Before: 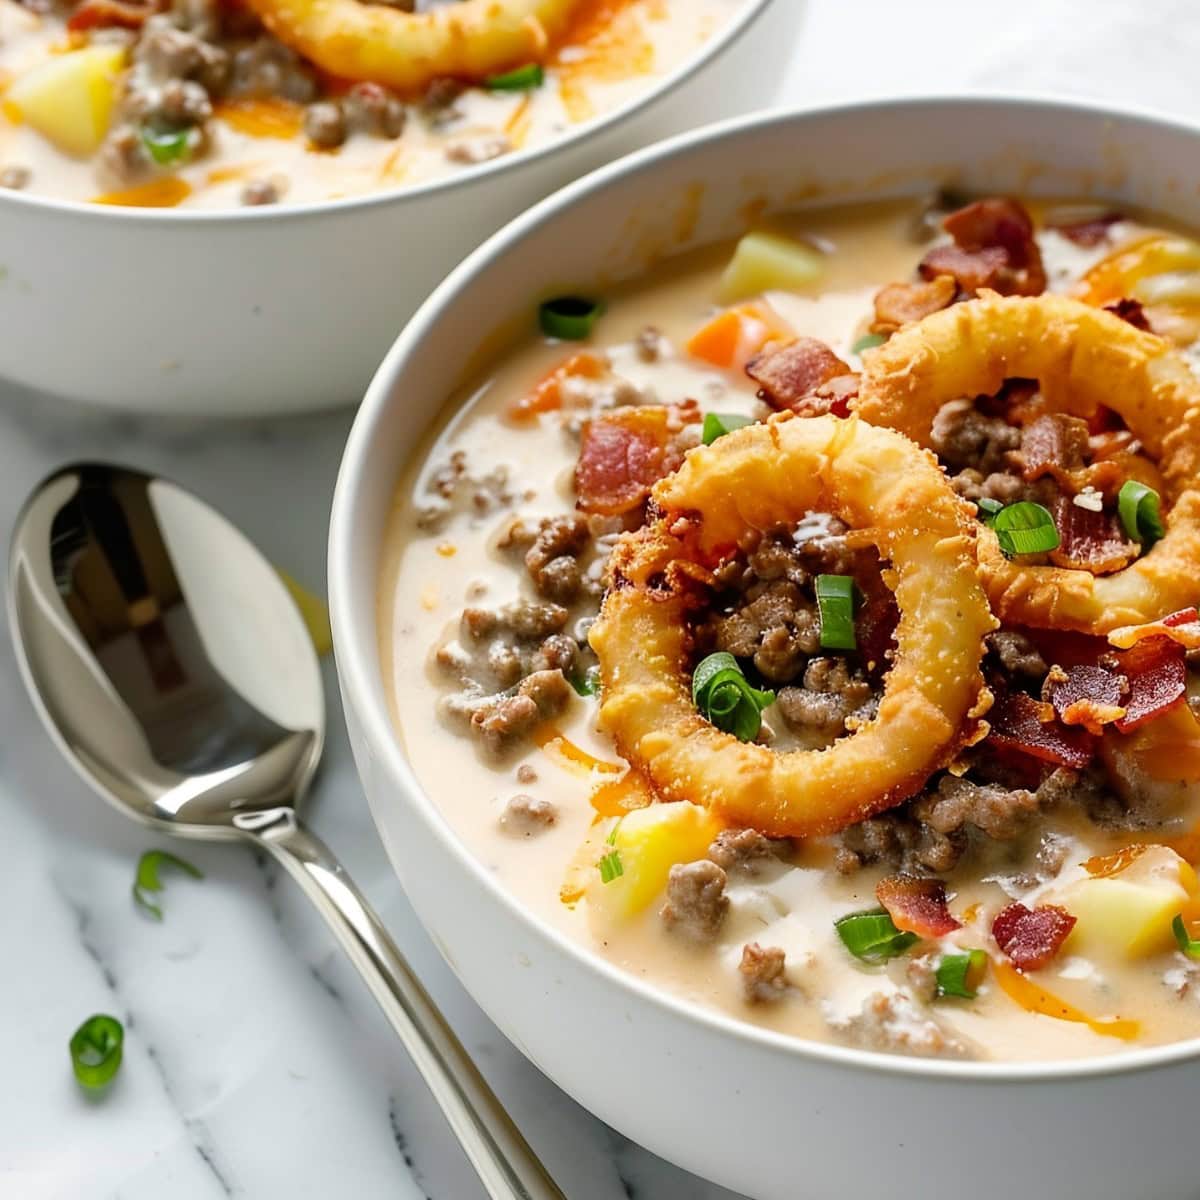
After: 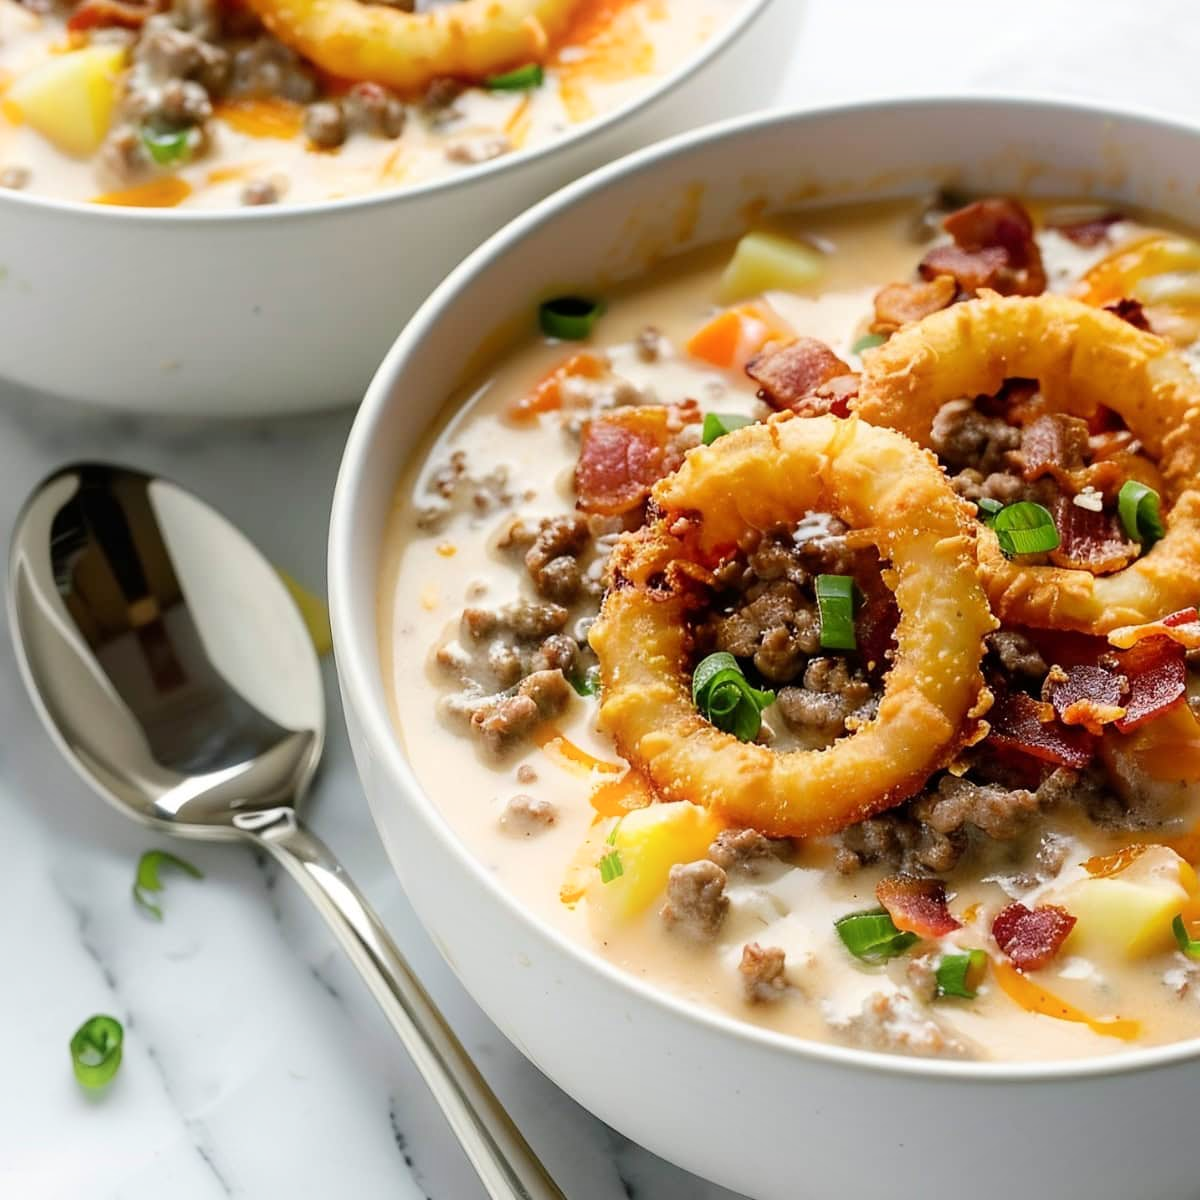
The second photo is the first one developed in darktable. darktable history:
shadows and highlights: shadows -22.93, highlights 45.98, soften with gaussian
